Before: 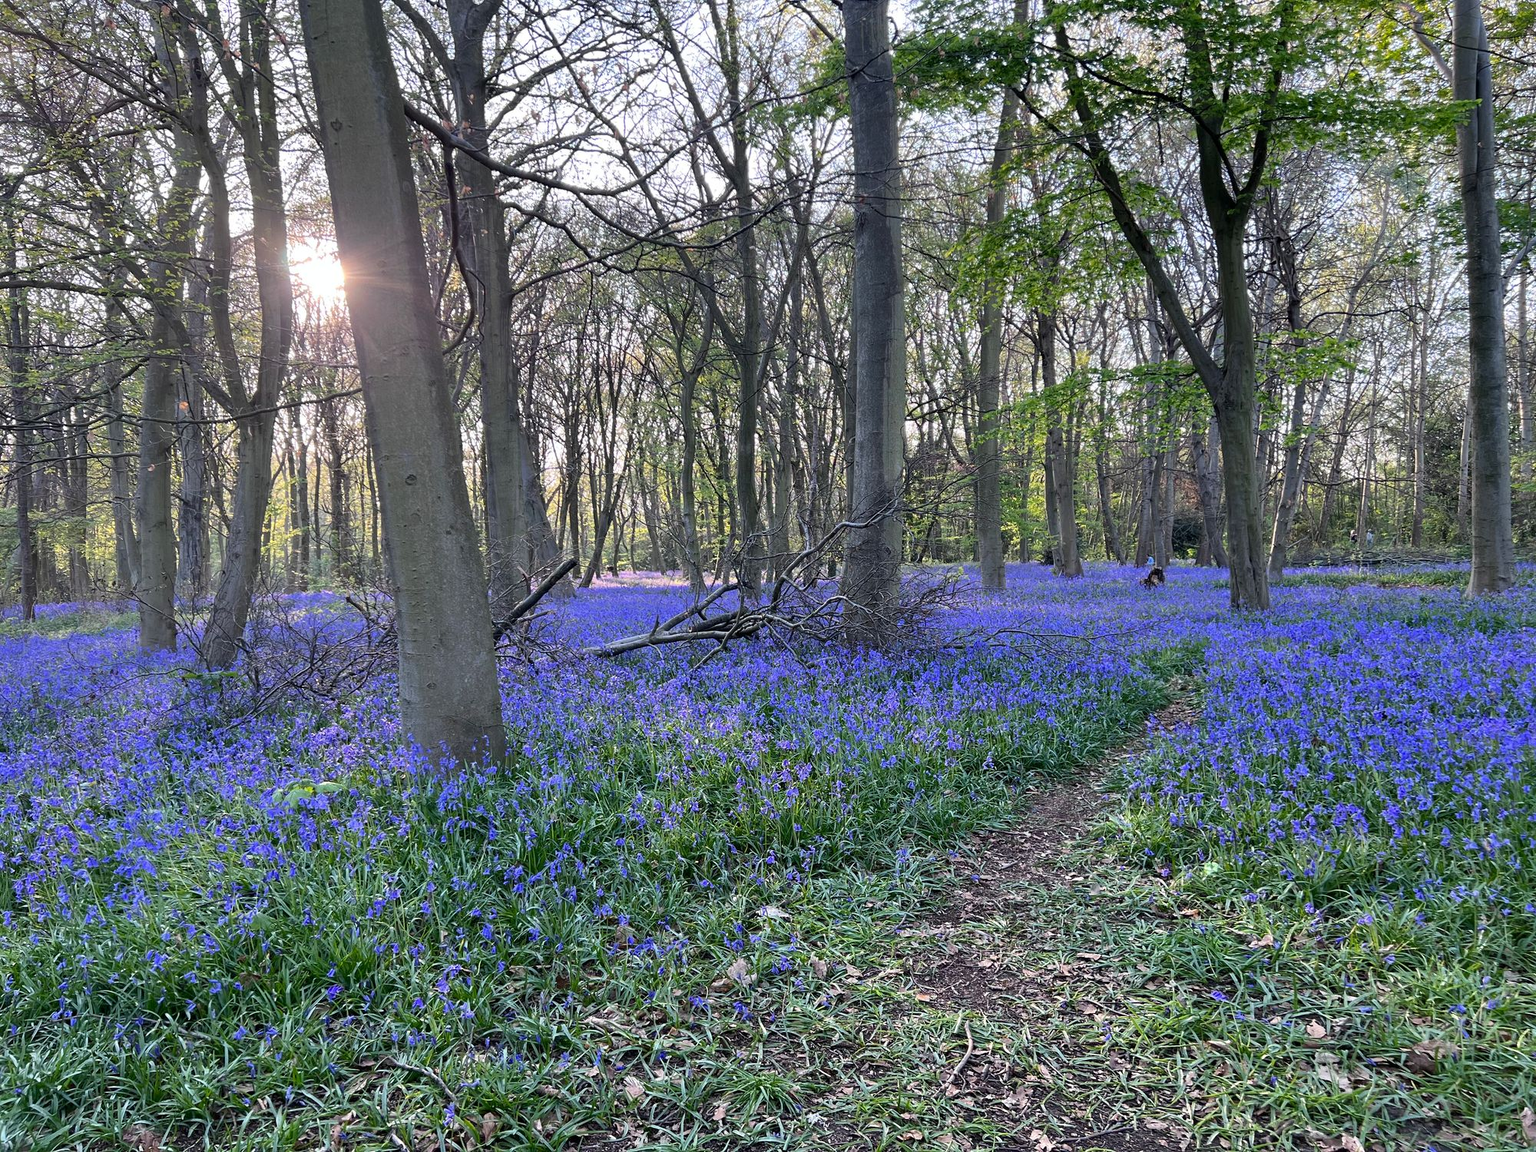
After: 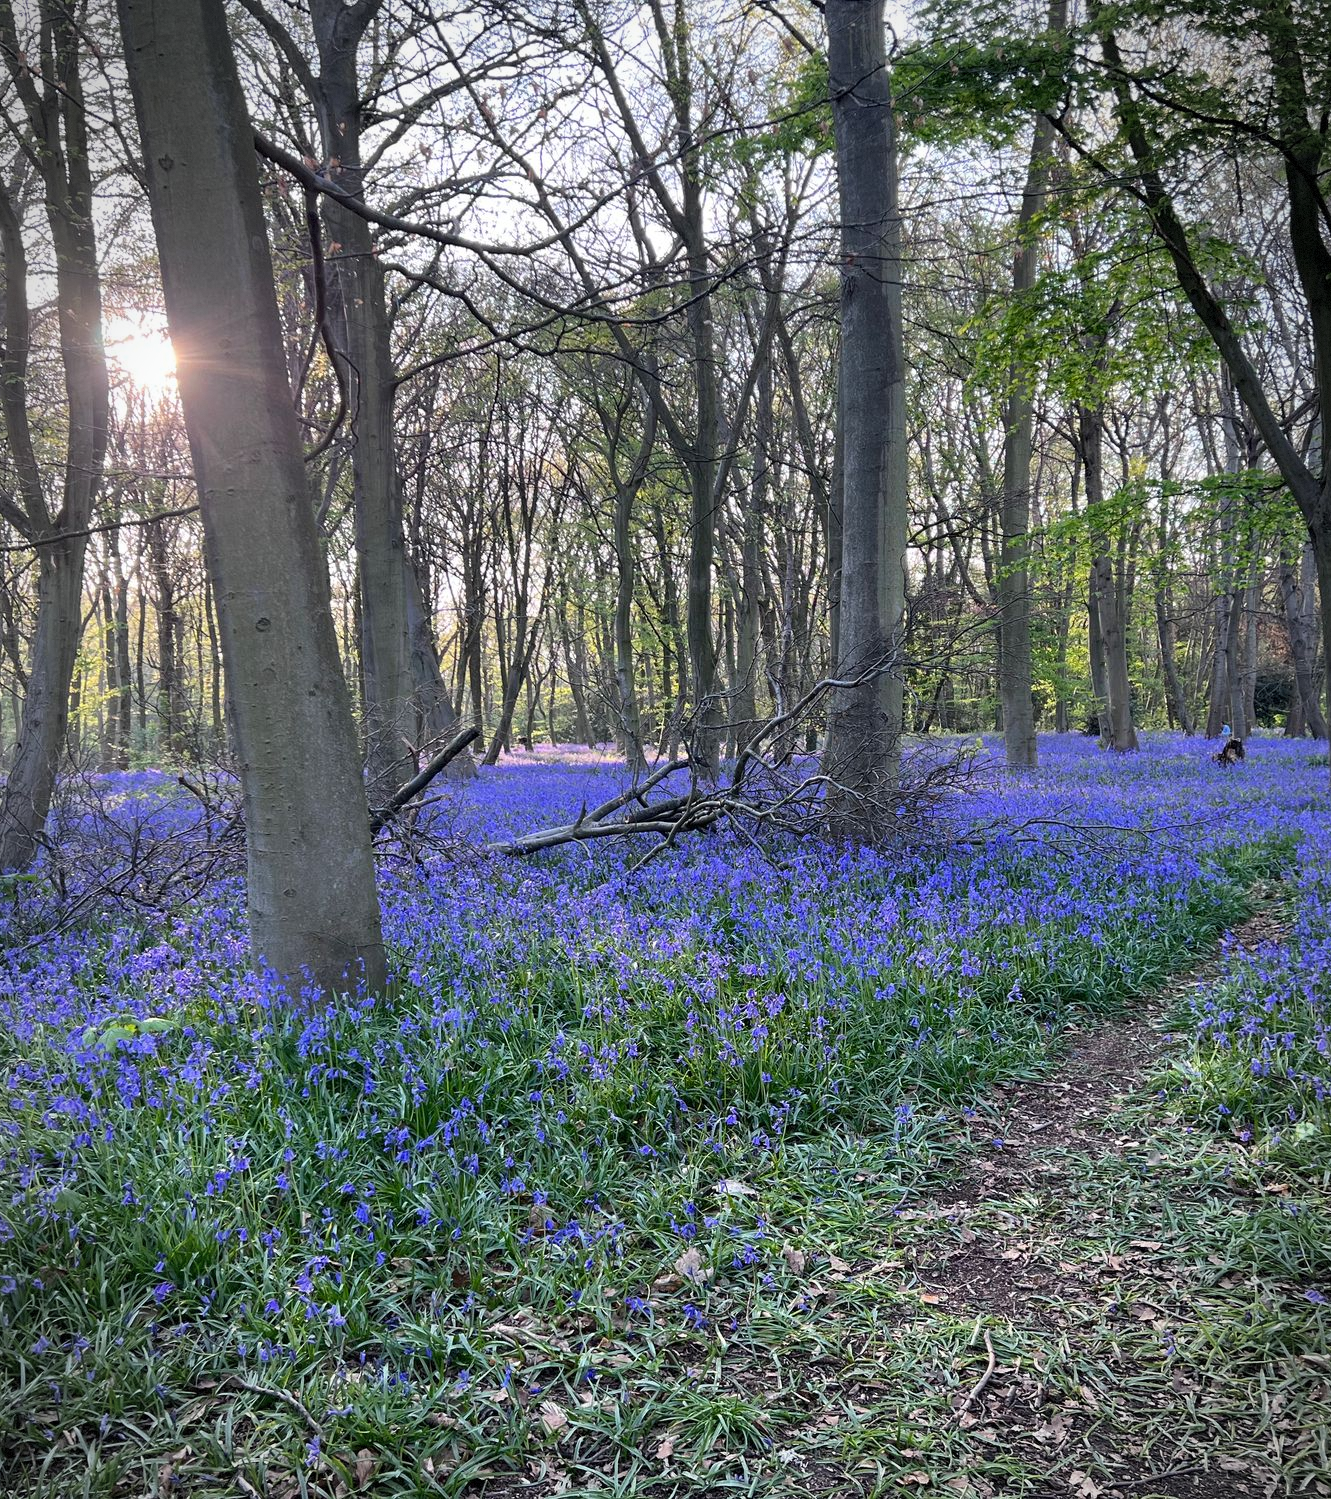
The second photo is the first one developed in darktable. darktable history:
vignetting: fall-off start 81.45%, fall-off radius 62.23%, automatic ratio true, width/height ratio 1.42, dithering 8-bit output, unbound false
crop and rotate: left 13.624%, right 19.794%
